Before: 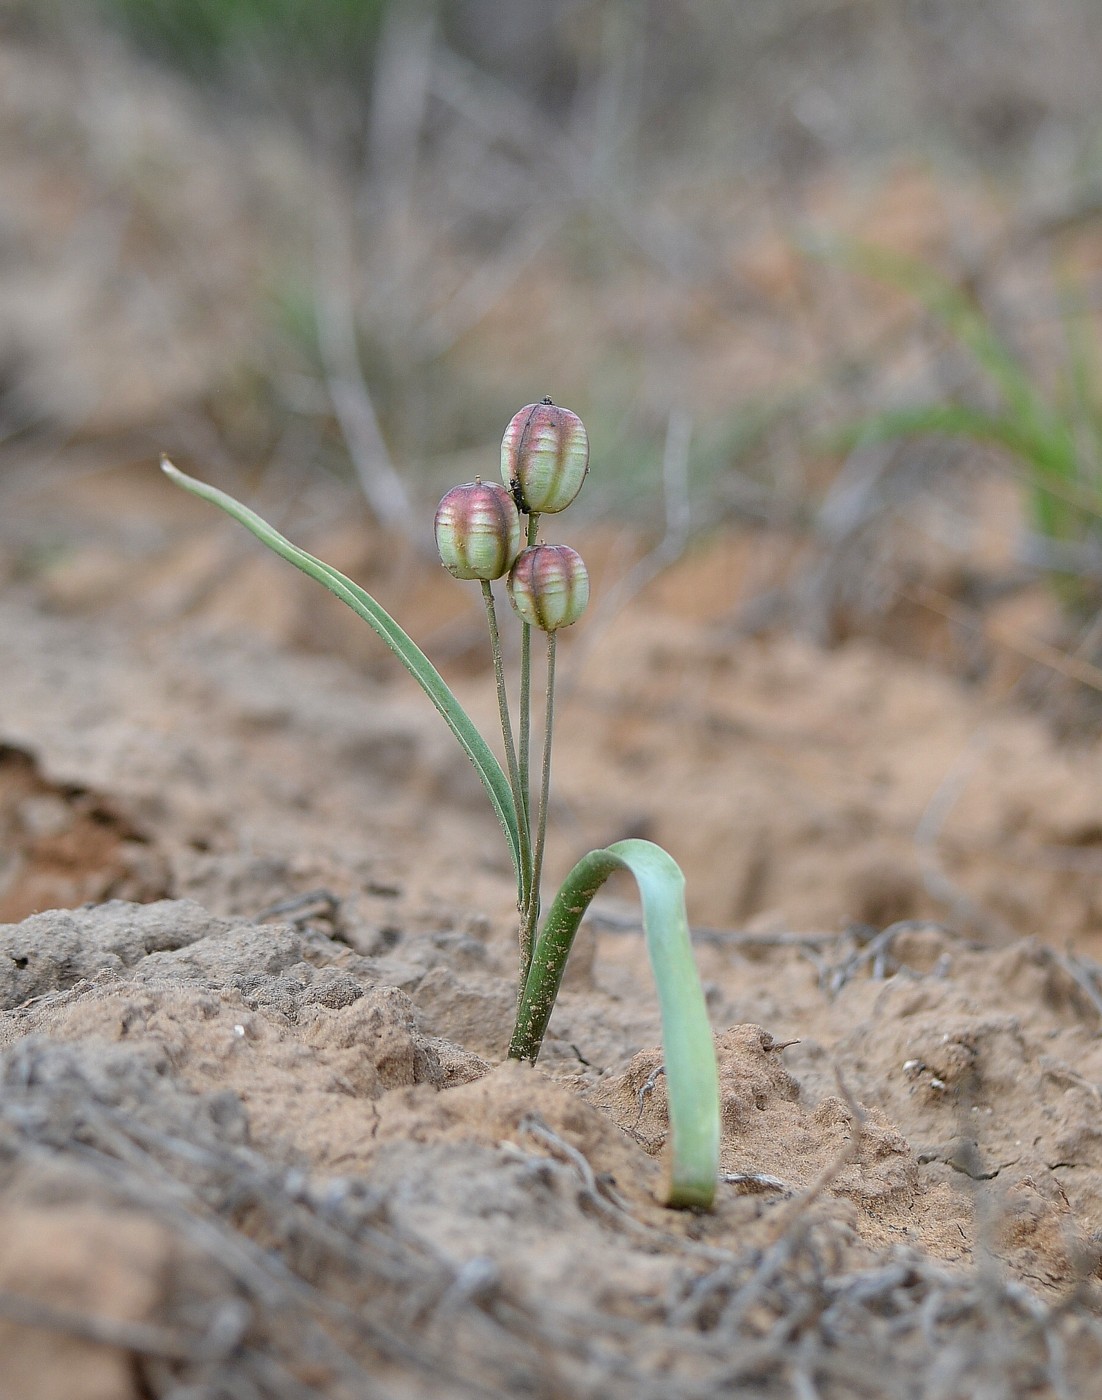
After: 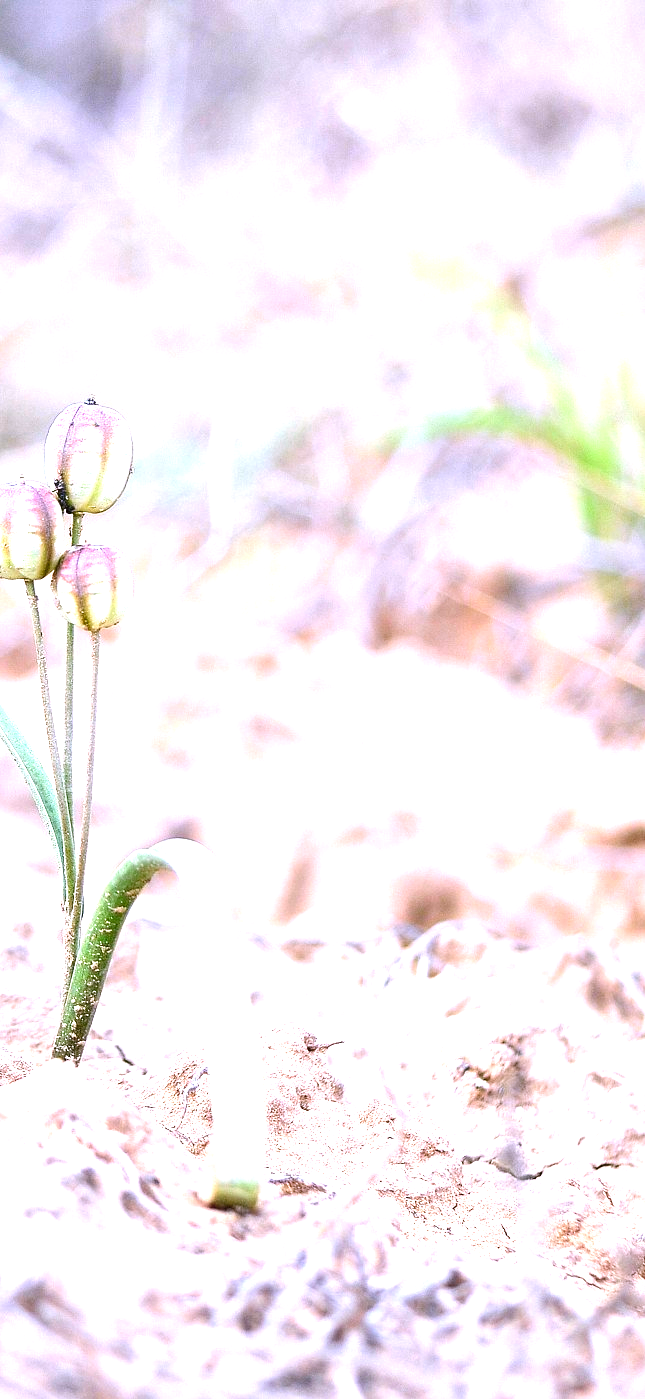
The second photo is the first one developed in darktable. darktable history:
crop: left 41.402%
white balance: red 1.042, blue 1.17
tone equalizer: -8 EV -1.84 EV, -7 EV -1.16 EV, -6 EV -1.62 EV, smoothing diameter 25%, edges refinement/feathering 10, preserve details guided filter
color balance: contrast -0.5%
levels: levels [0, 0.281, 0.562]
